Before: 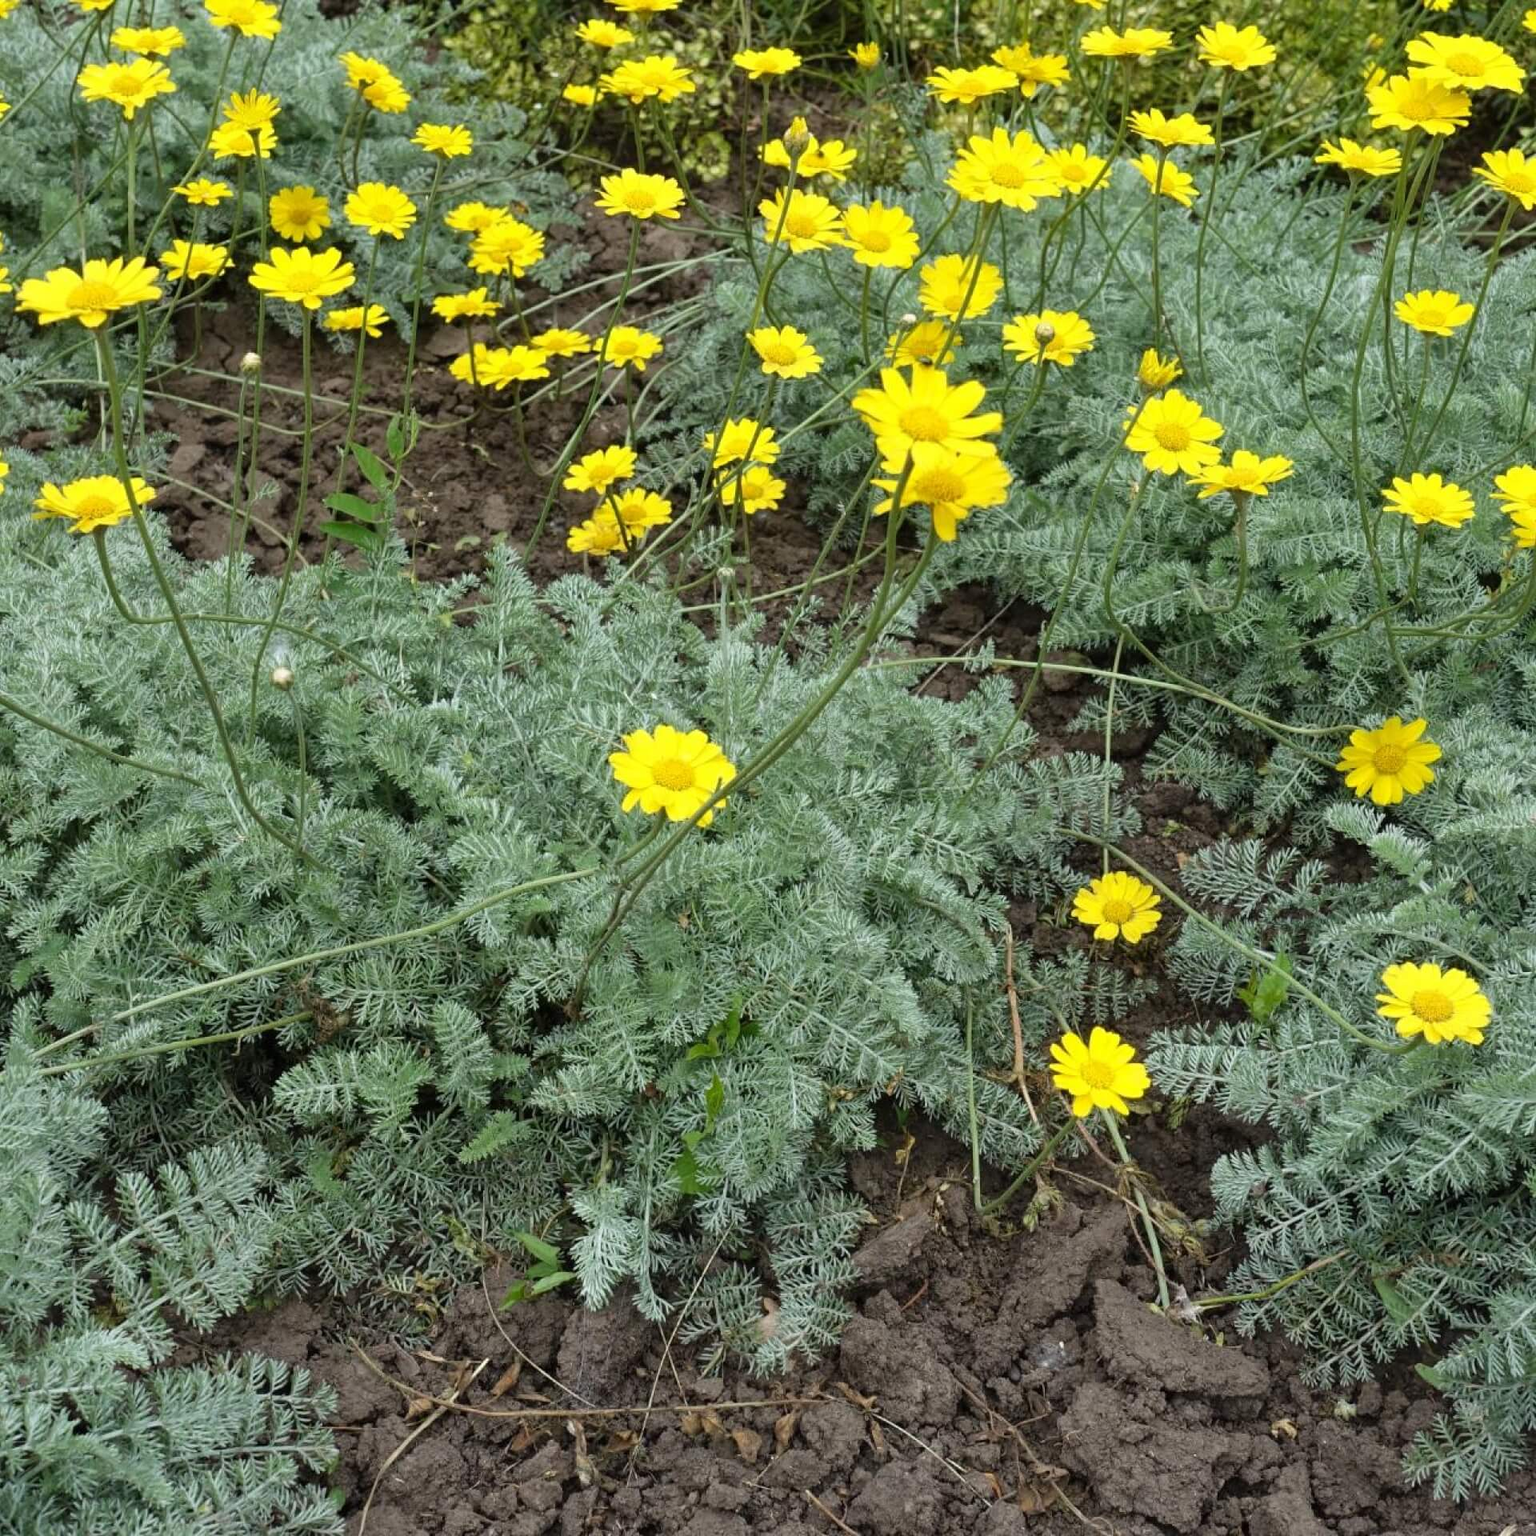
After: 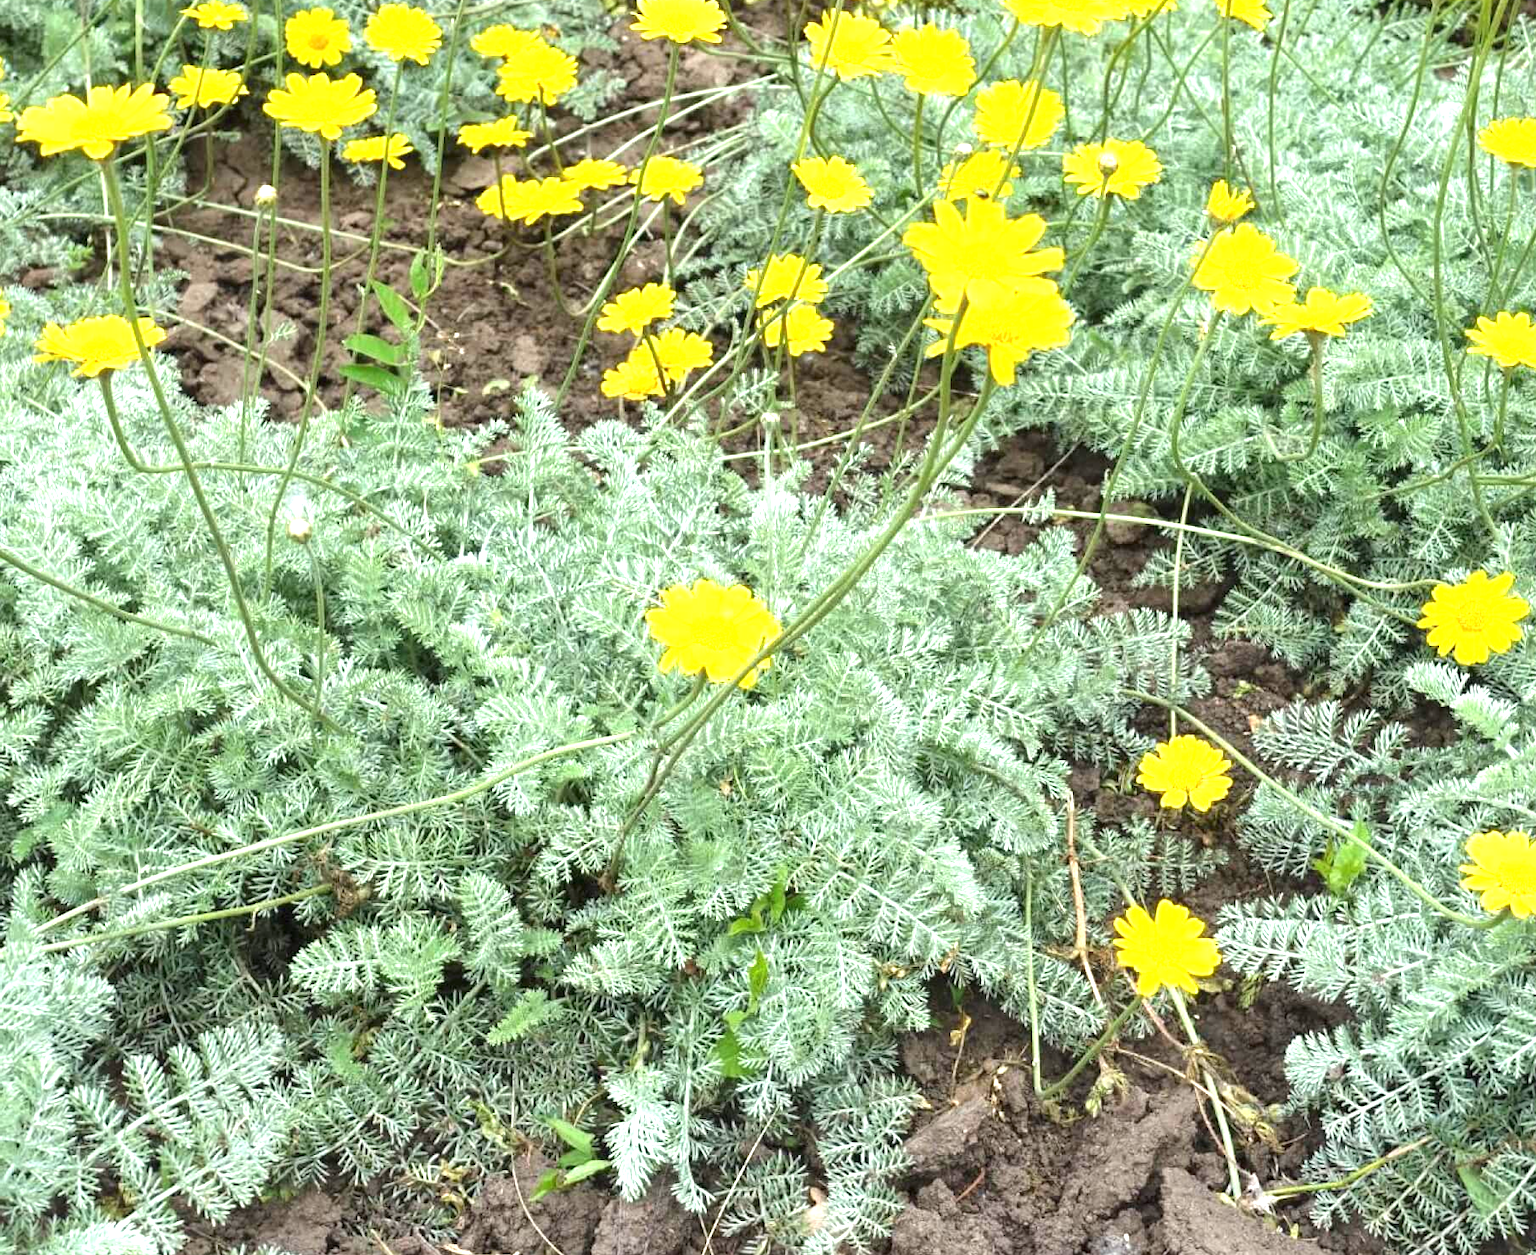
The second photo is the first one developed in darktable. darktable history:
crop and rotate: angle 0.03°, top 11.643%, right 5.651%, bottom 11.189%
exposure: black level correction 0, exposure 1.5 EV, compensate exposure bias true, compensate highlight preservation false
